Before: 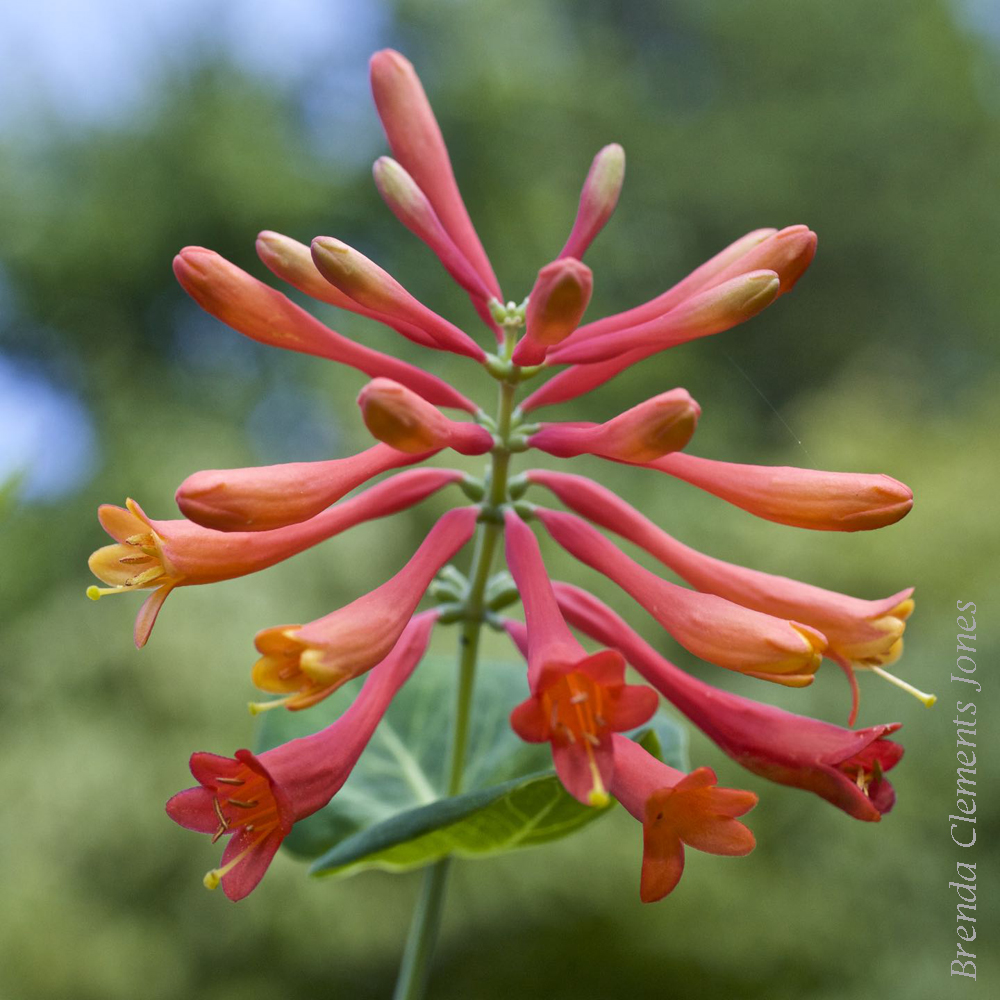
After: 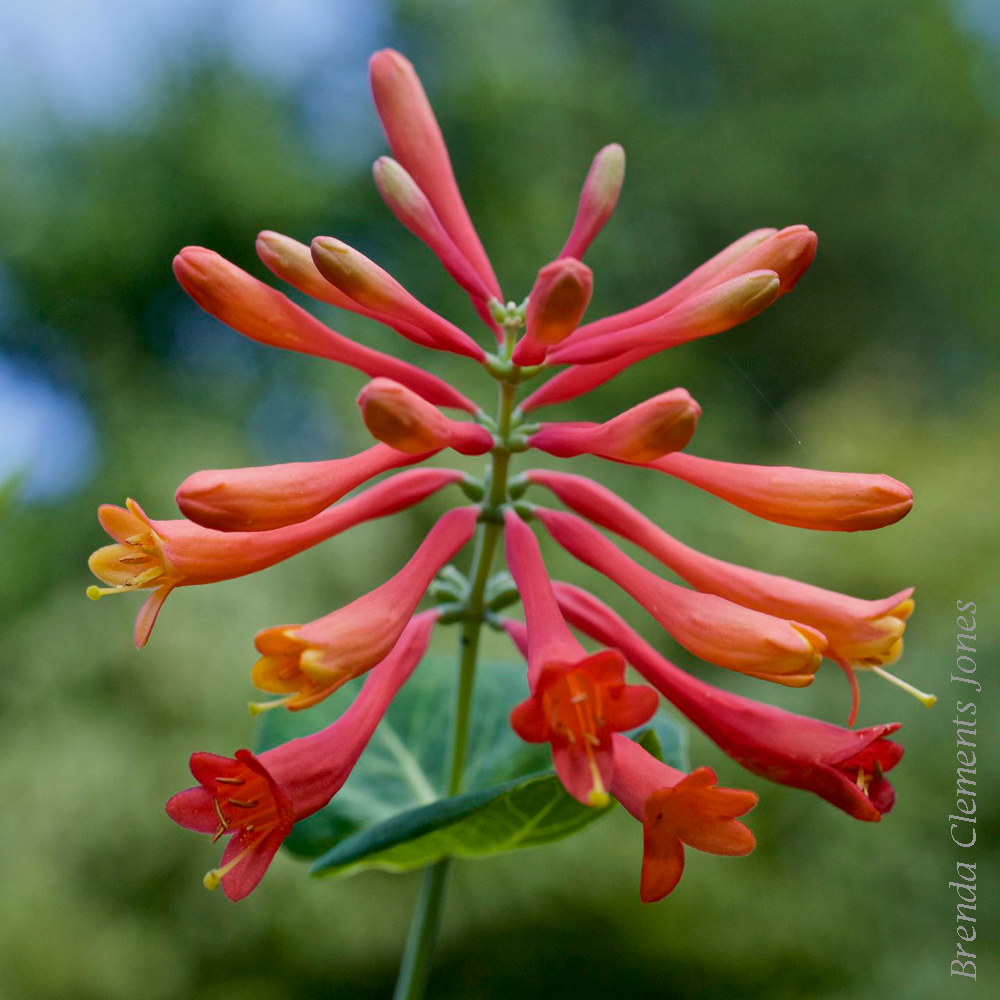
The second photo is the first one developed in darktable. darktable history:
exposure: black level correction 0.009, exposure -0.679 EV, compensate exposure bias true, compensate highlight preservation false
